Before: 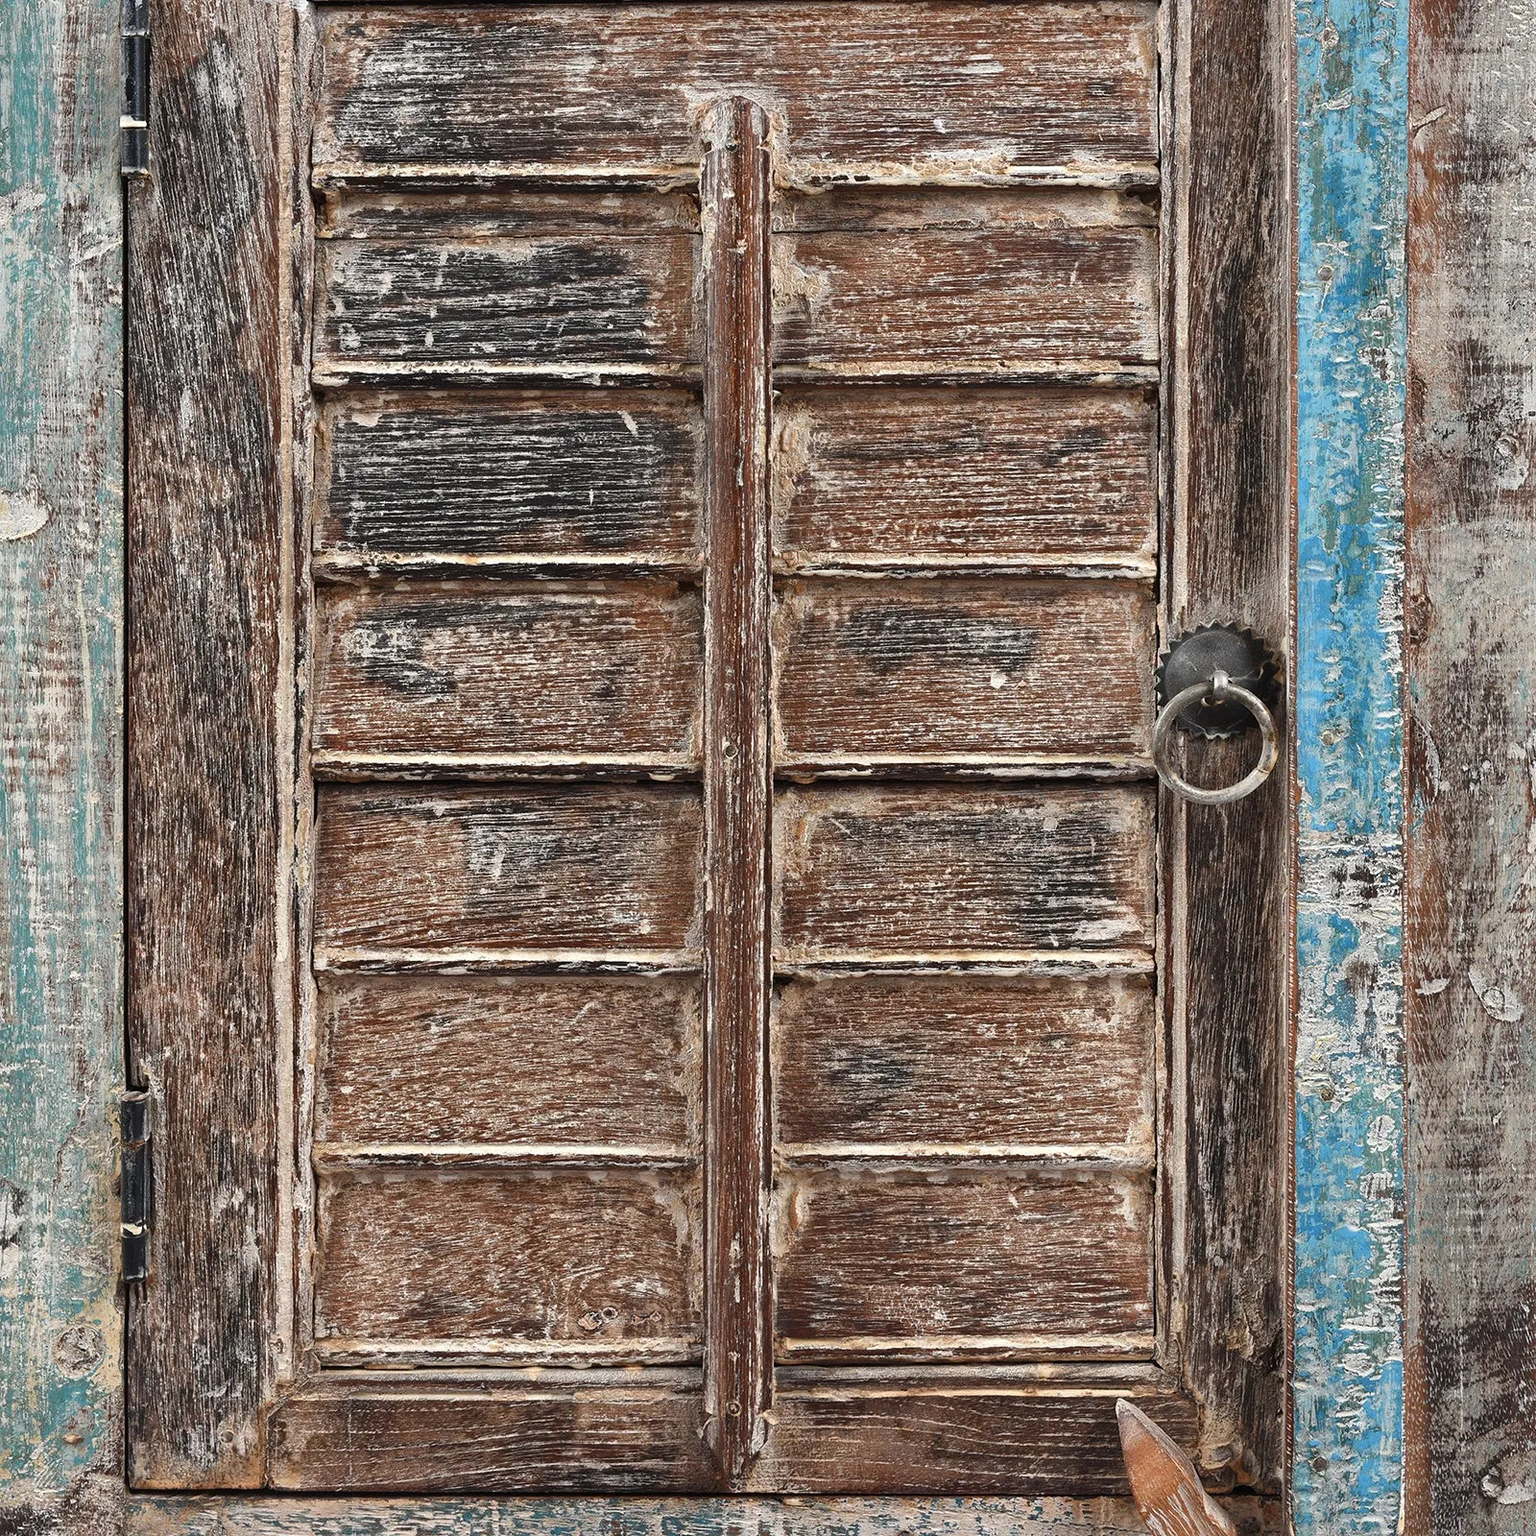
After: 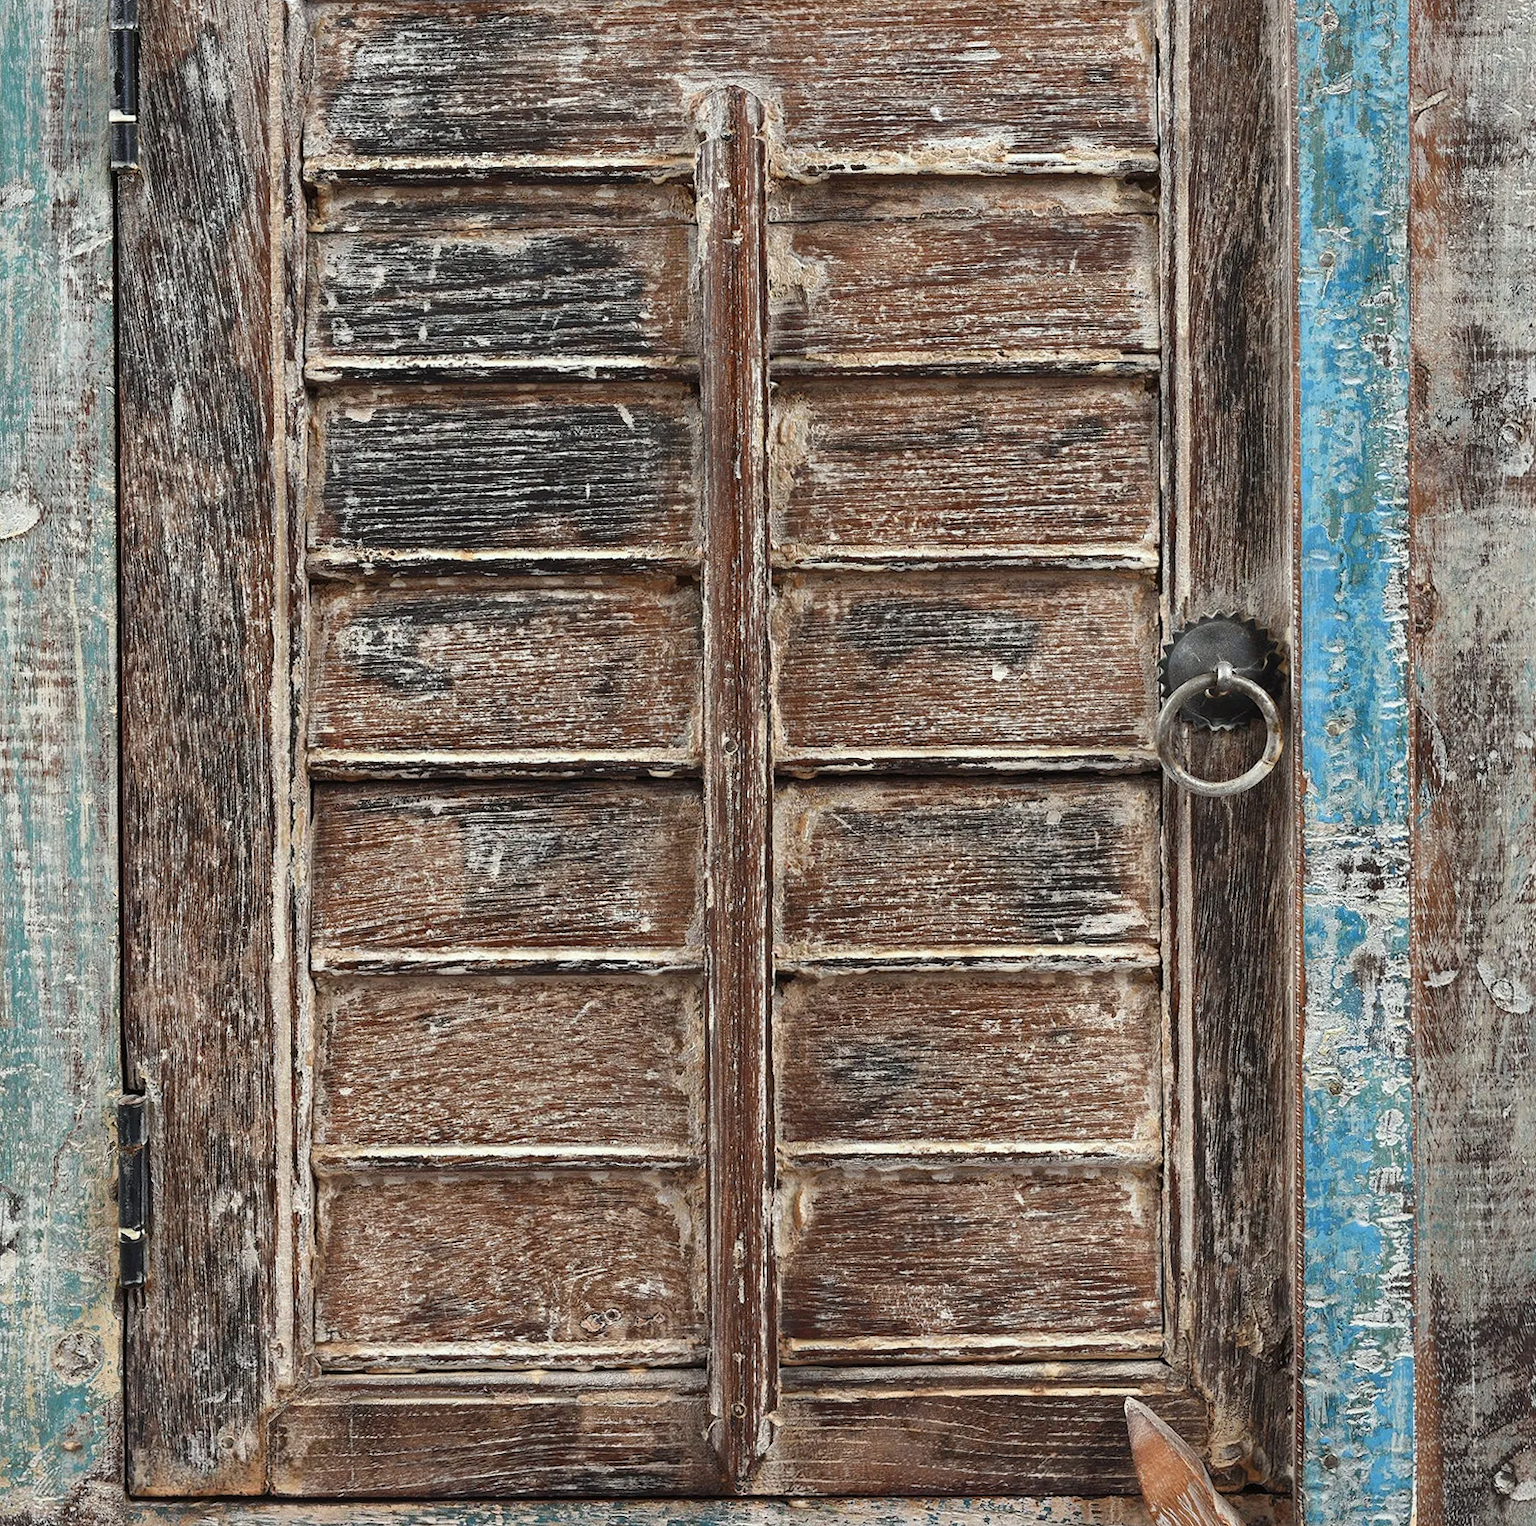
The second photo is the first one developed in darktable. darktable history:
white balance: red 0.978, blue 0.999
rotate and perspective: rotation -0.45°, automatic cropping original format, crop left 0.008, crop right 0.992, crop top 0.012, crop bottom 0.988
